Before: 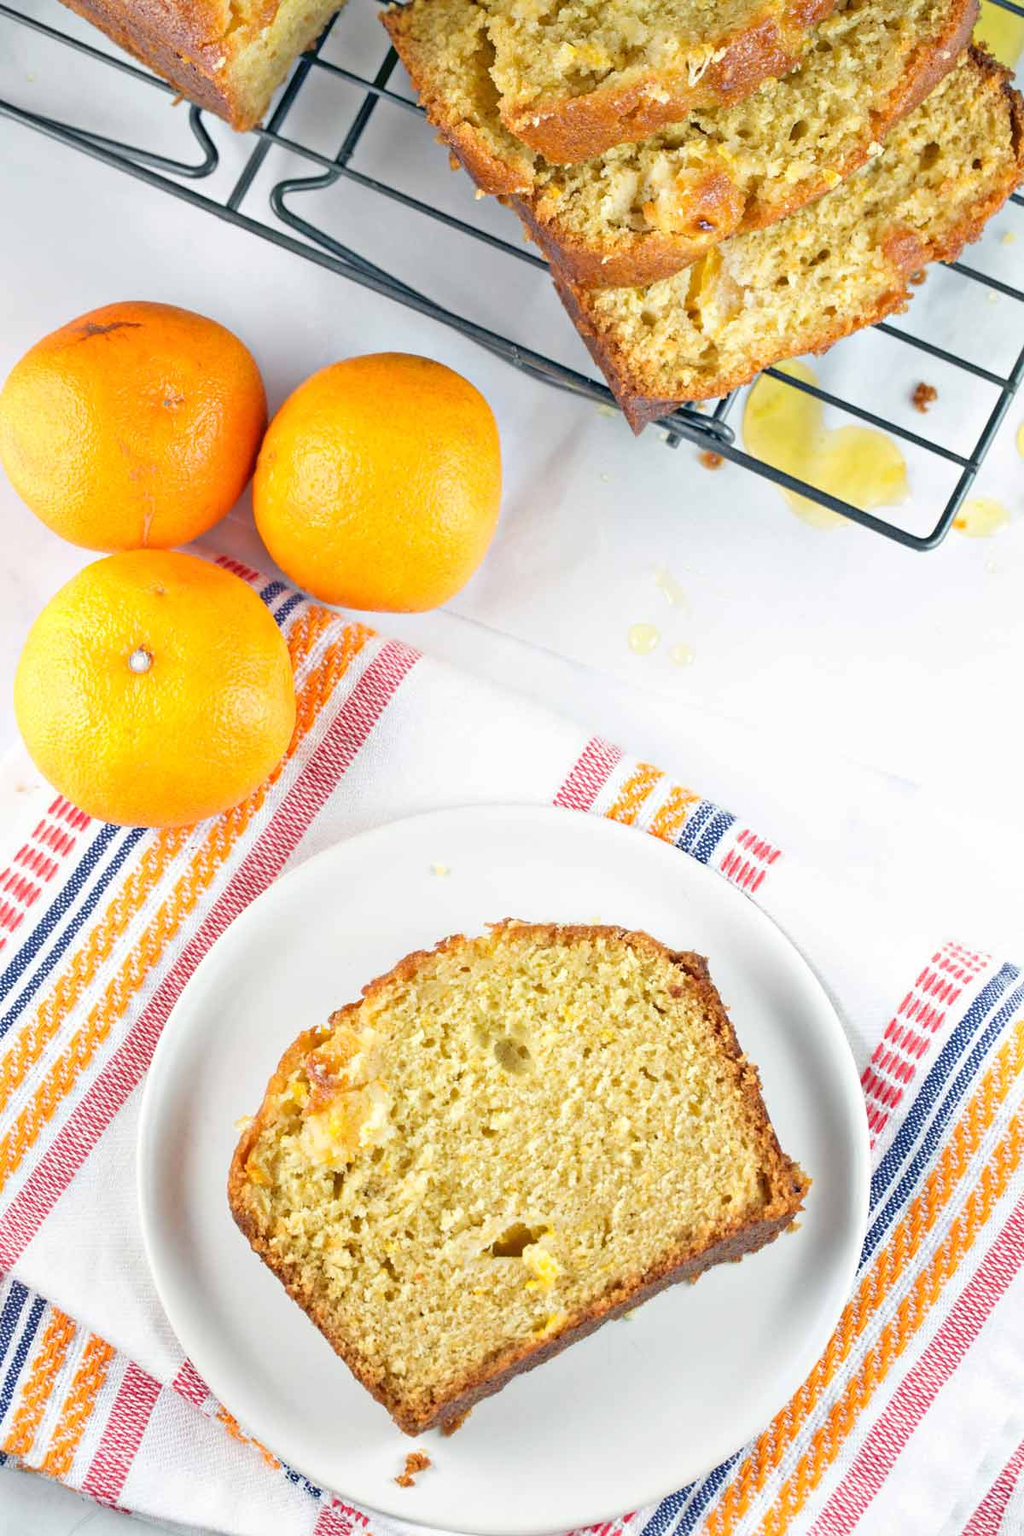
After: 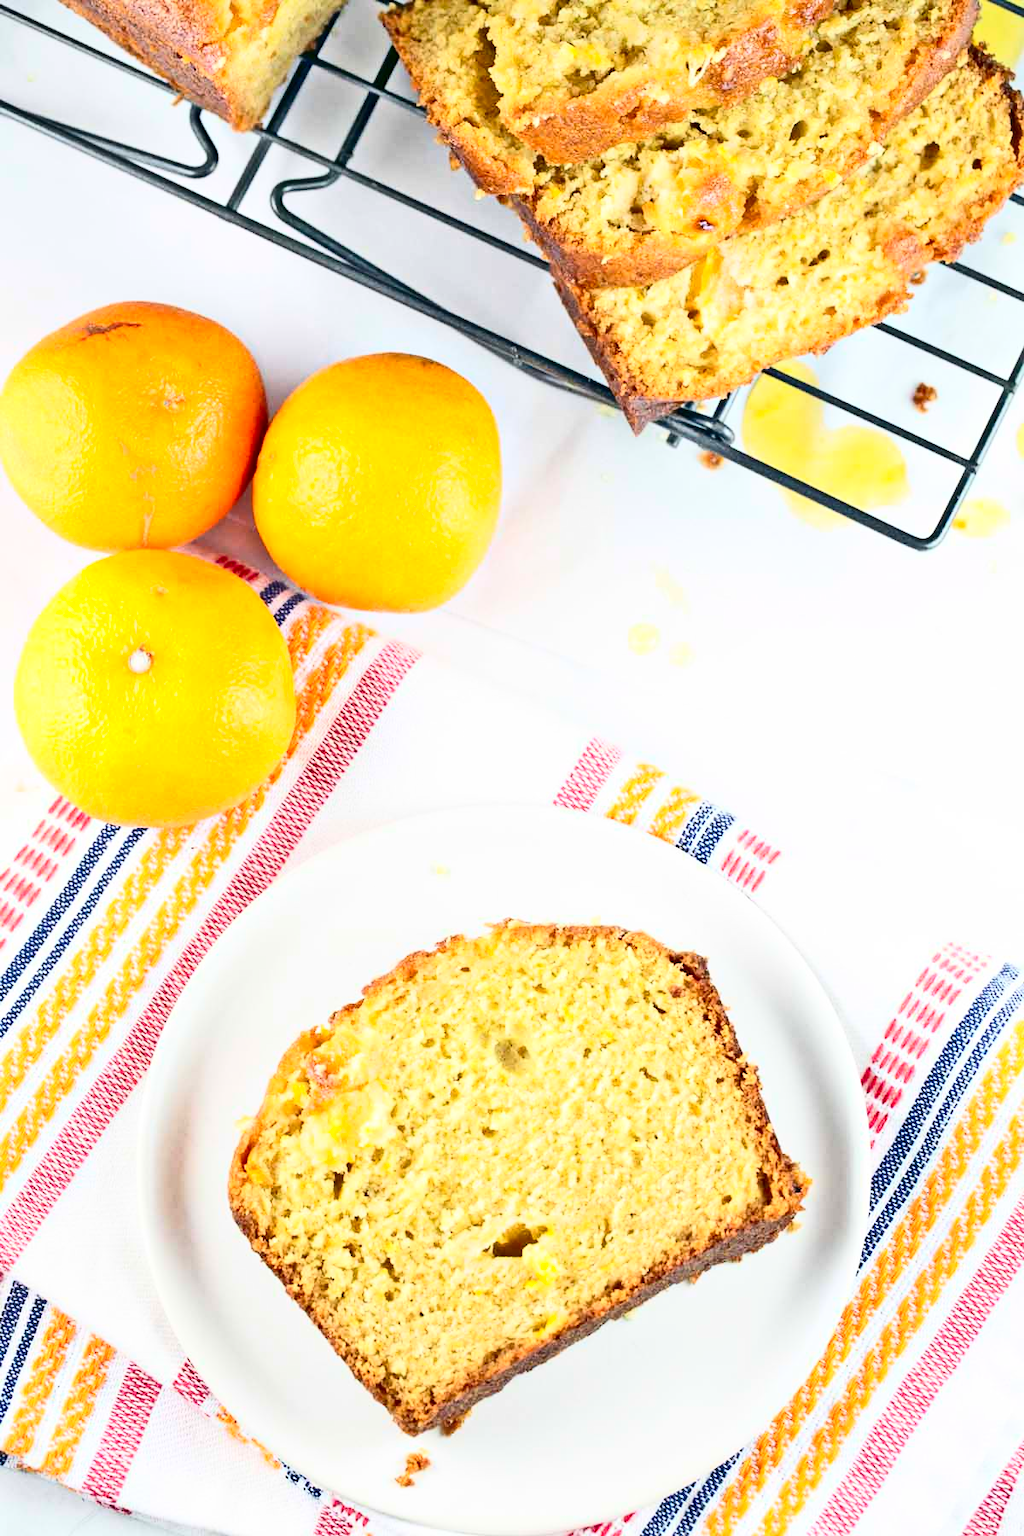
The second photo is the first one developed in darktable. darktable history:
contrast brightness saturation: contrast 0.395, brightness 0.107, saturation 0.211
